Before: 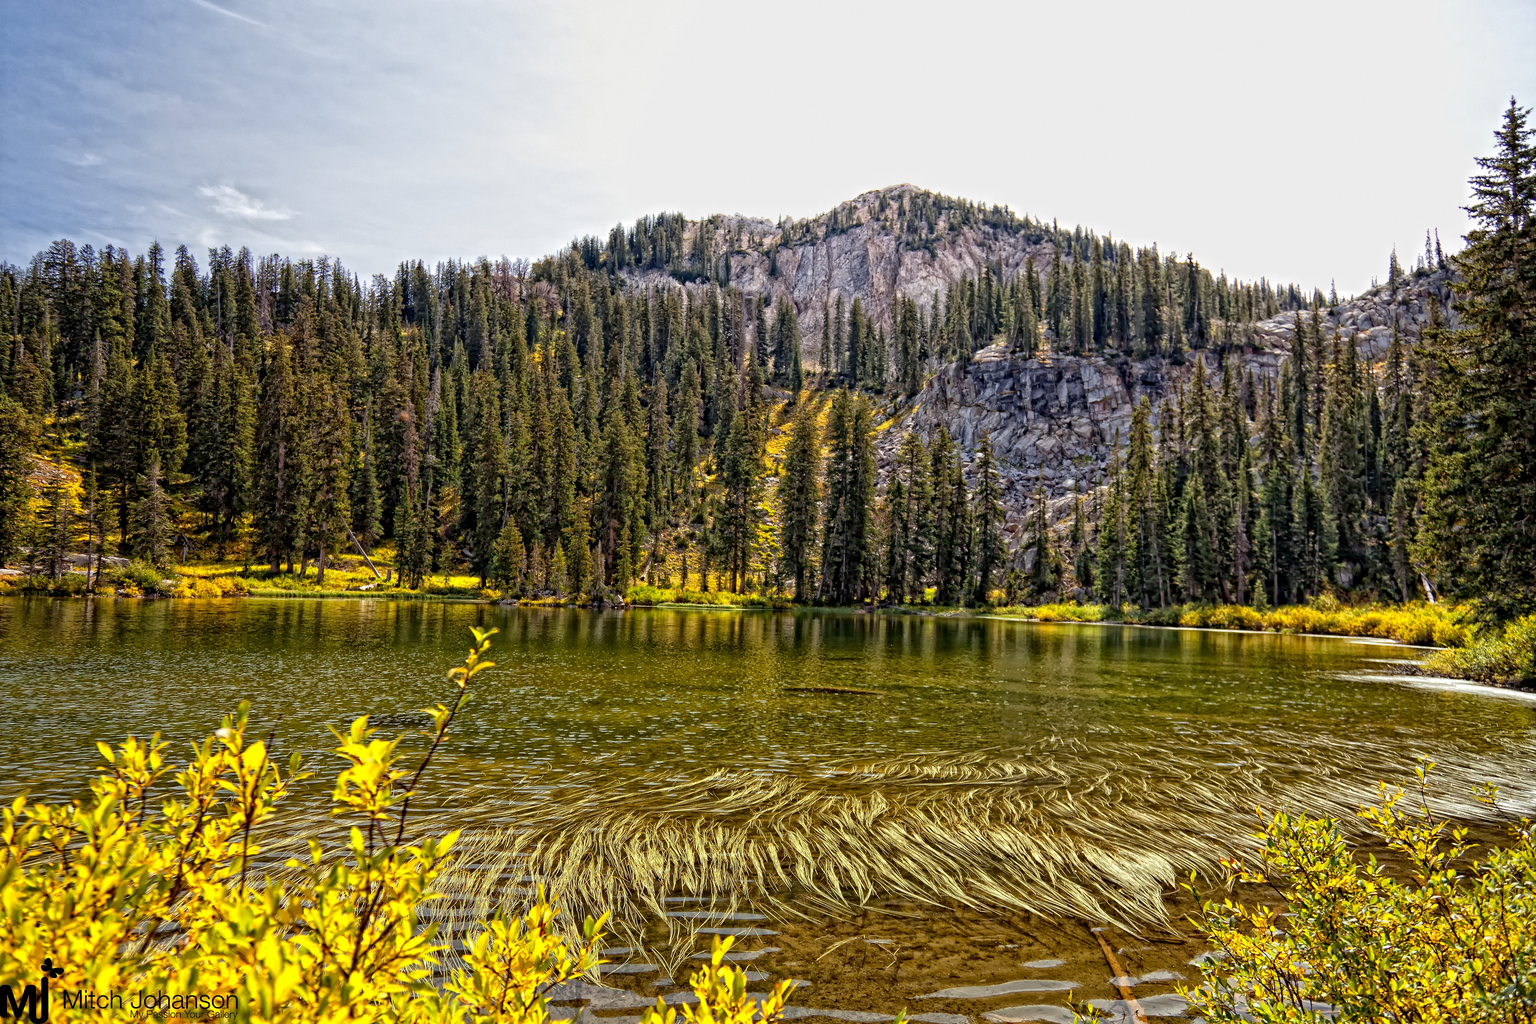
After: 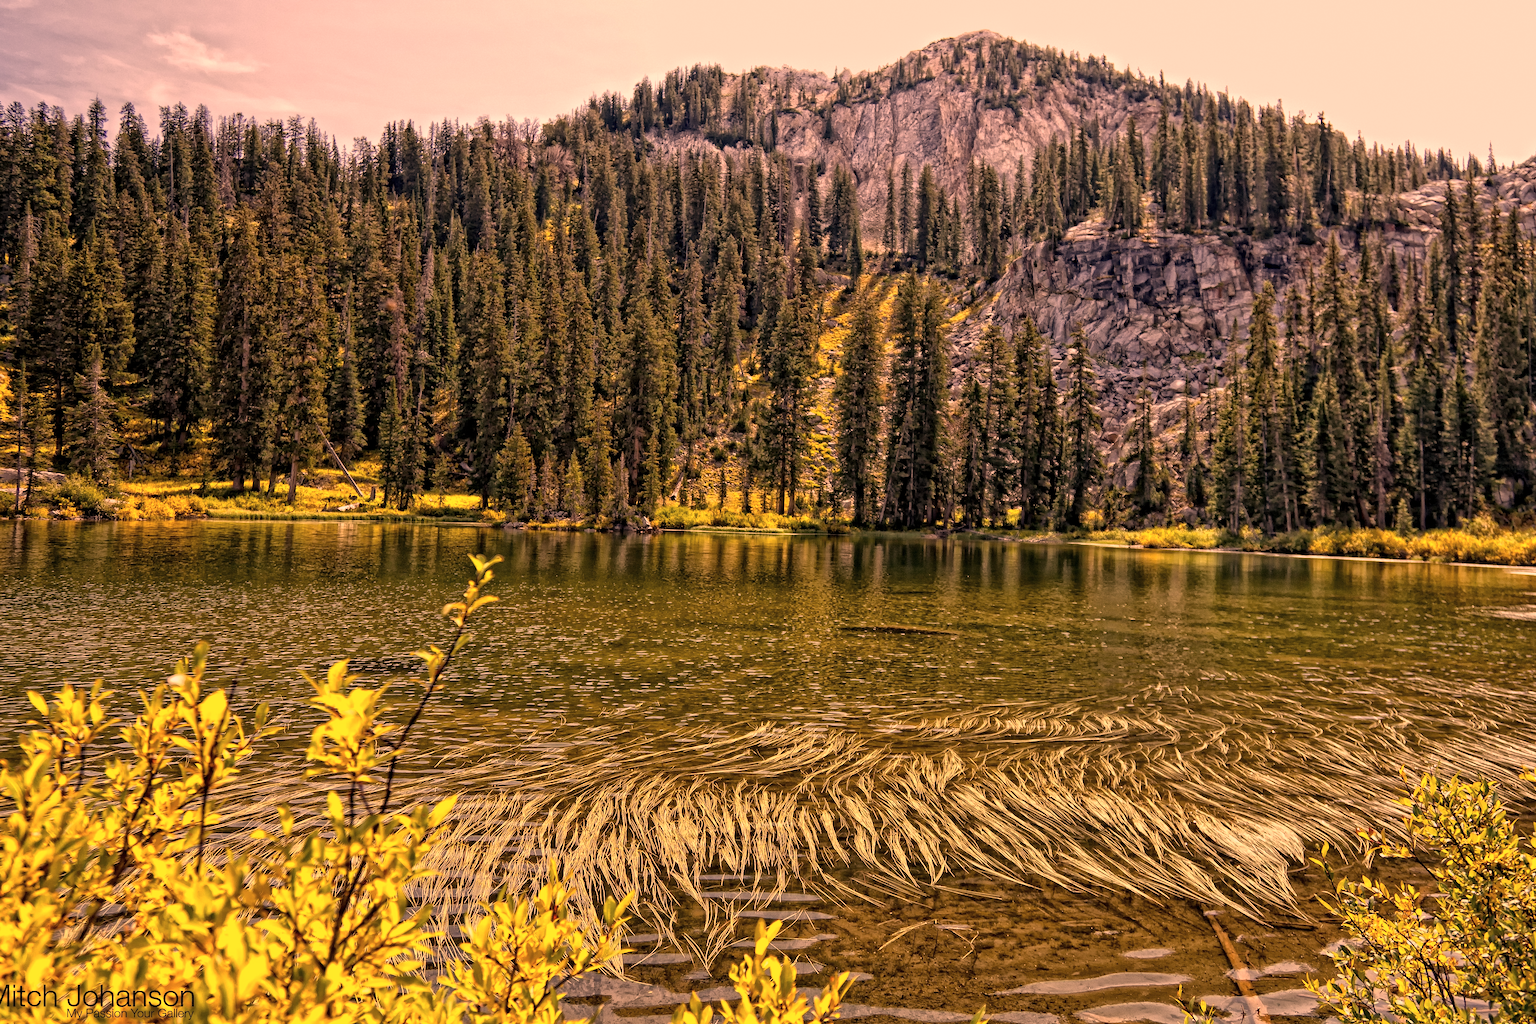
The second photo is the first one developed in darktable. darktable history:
crop and rotate: left 4.842%, top 15.51%, right 10.668%
color correction: highlights a* 40, highlights b* 40, saturation 0.69
